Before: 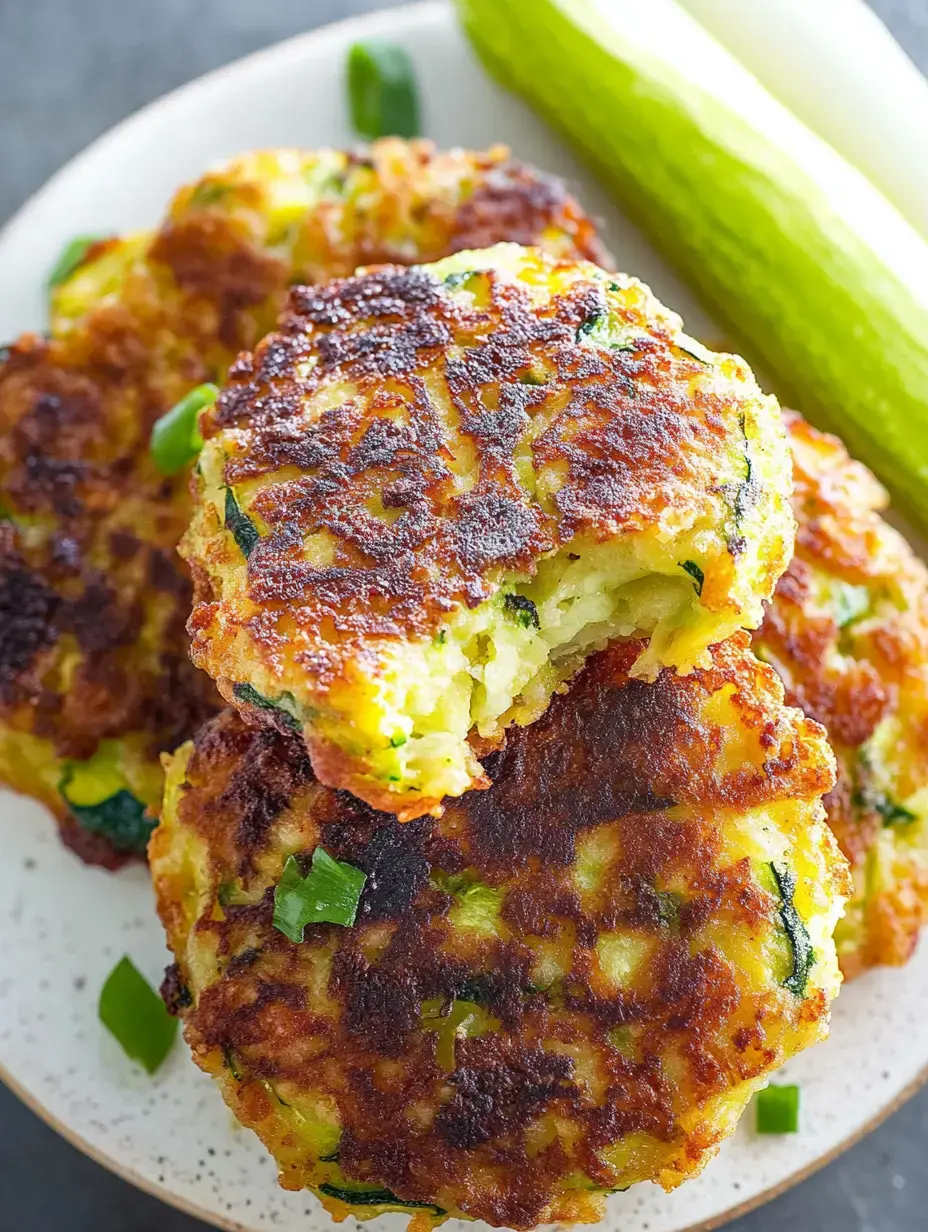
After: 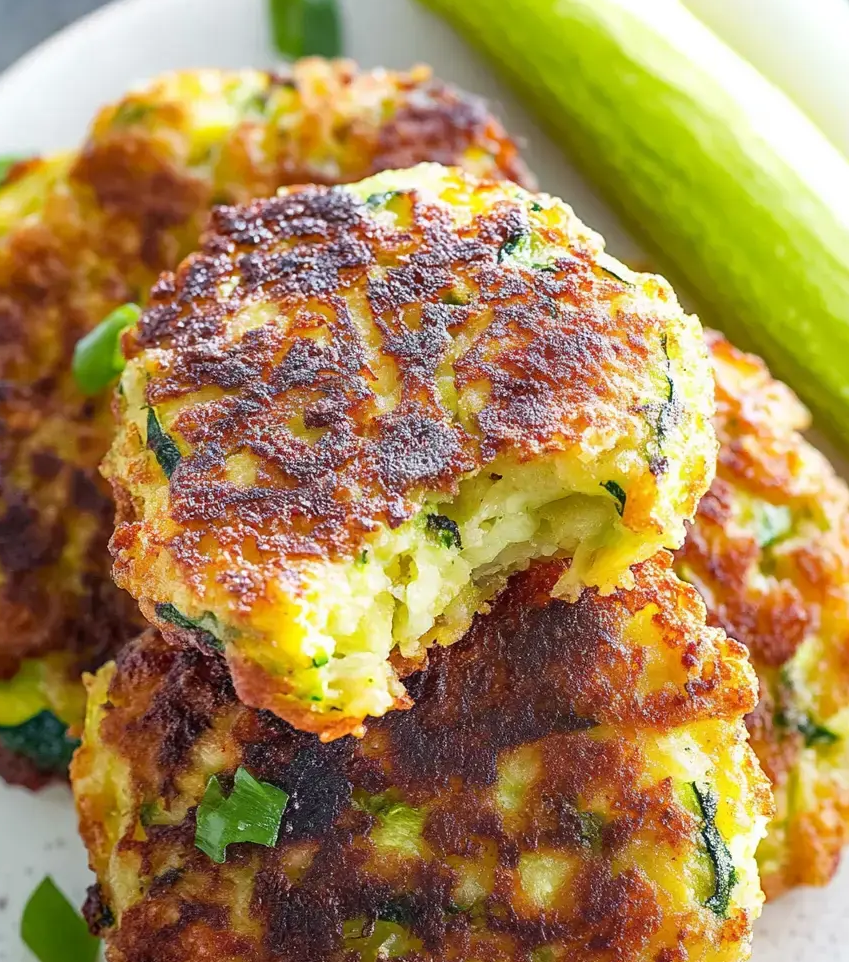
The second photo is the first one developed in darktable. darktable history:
crop: left 8.451%, top 6.526%, bottom 15.371%
